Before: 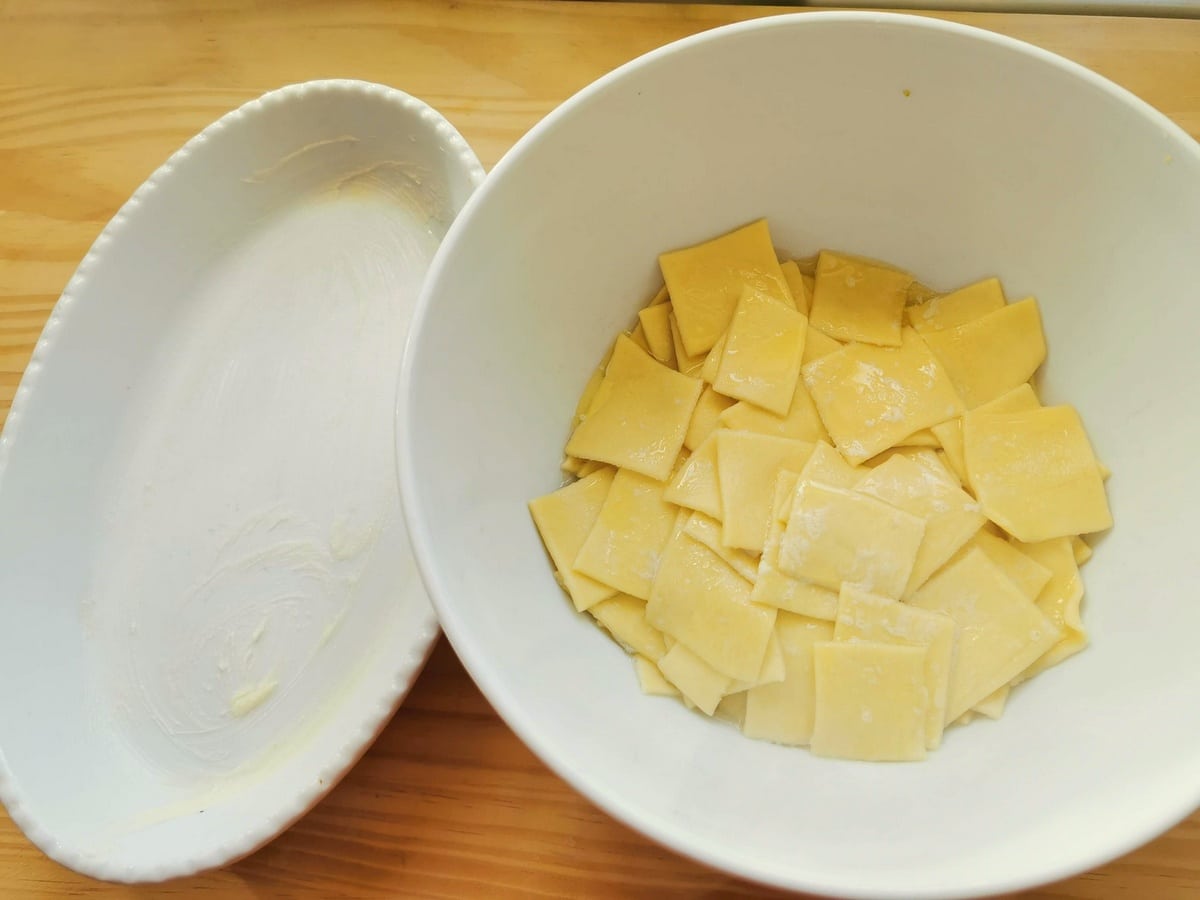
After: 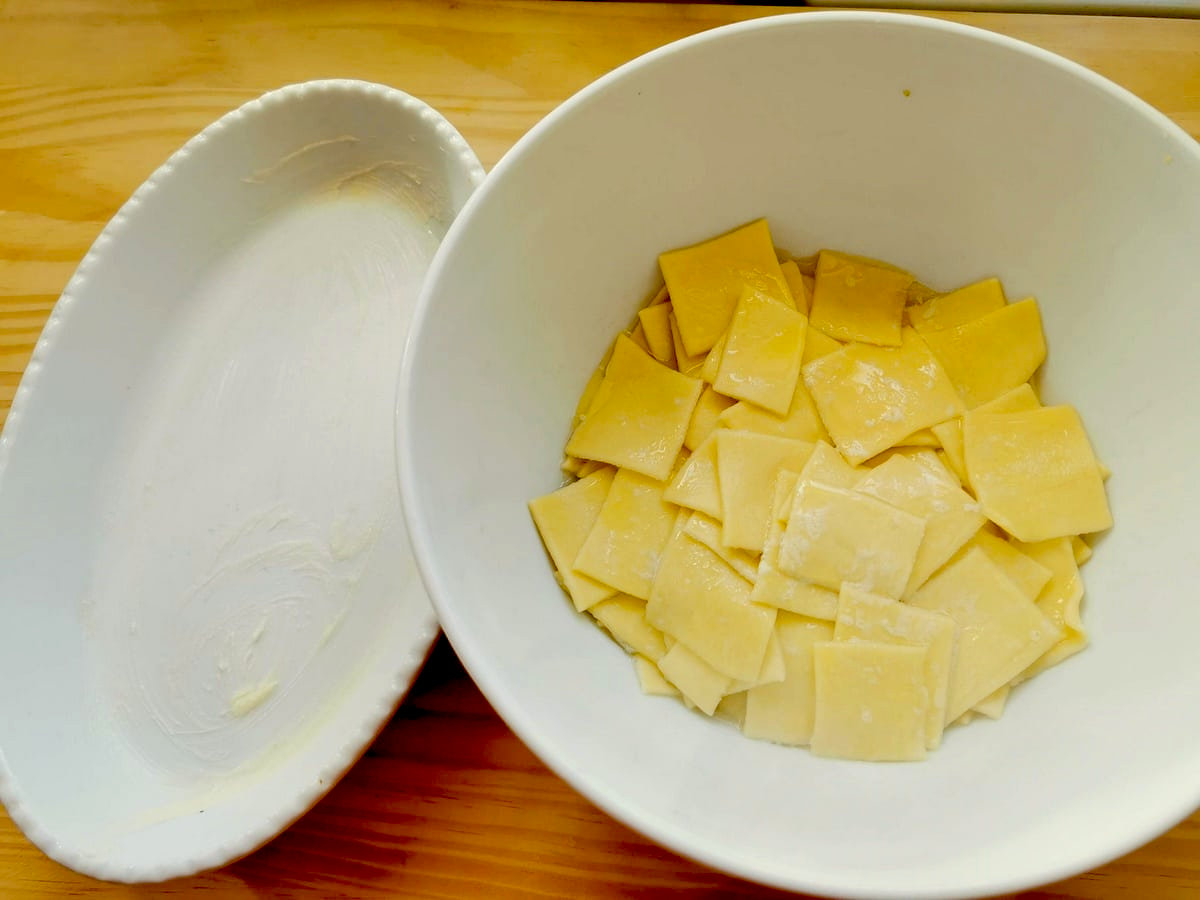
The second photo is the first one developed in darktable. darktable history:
exposure: black level correction 0.056, exposure -0.038 EV, compensate exposure bias true, compensate highlight preservation false
